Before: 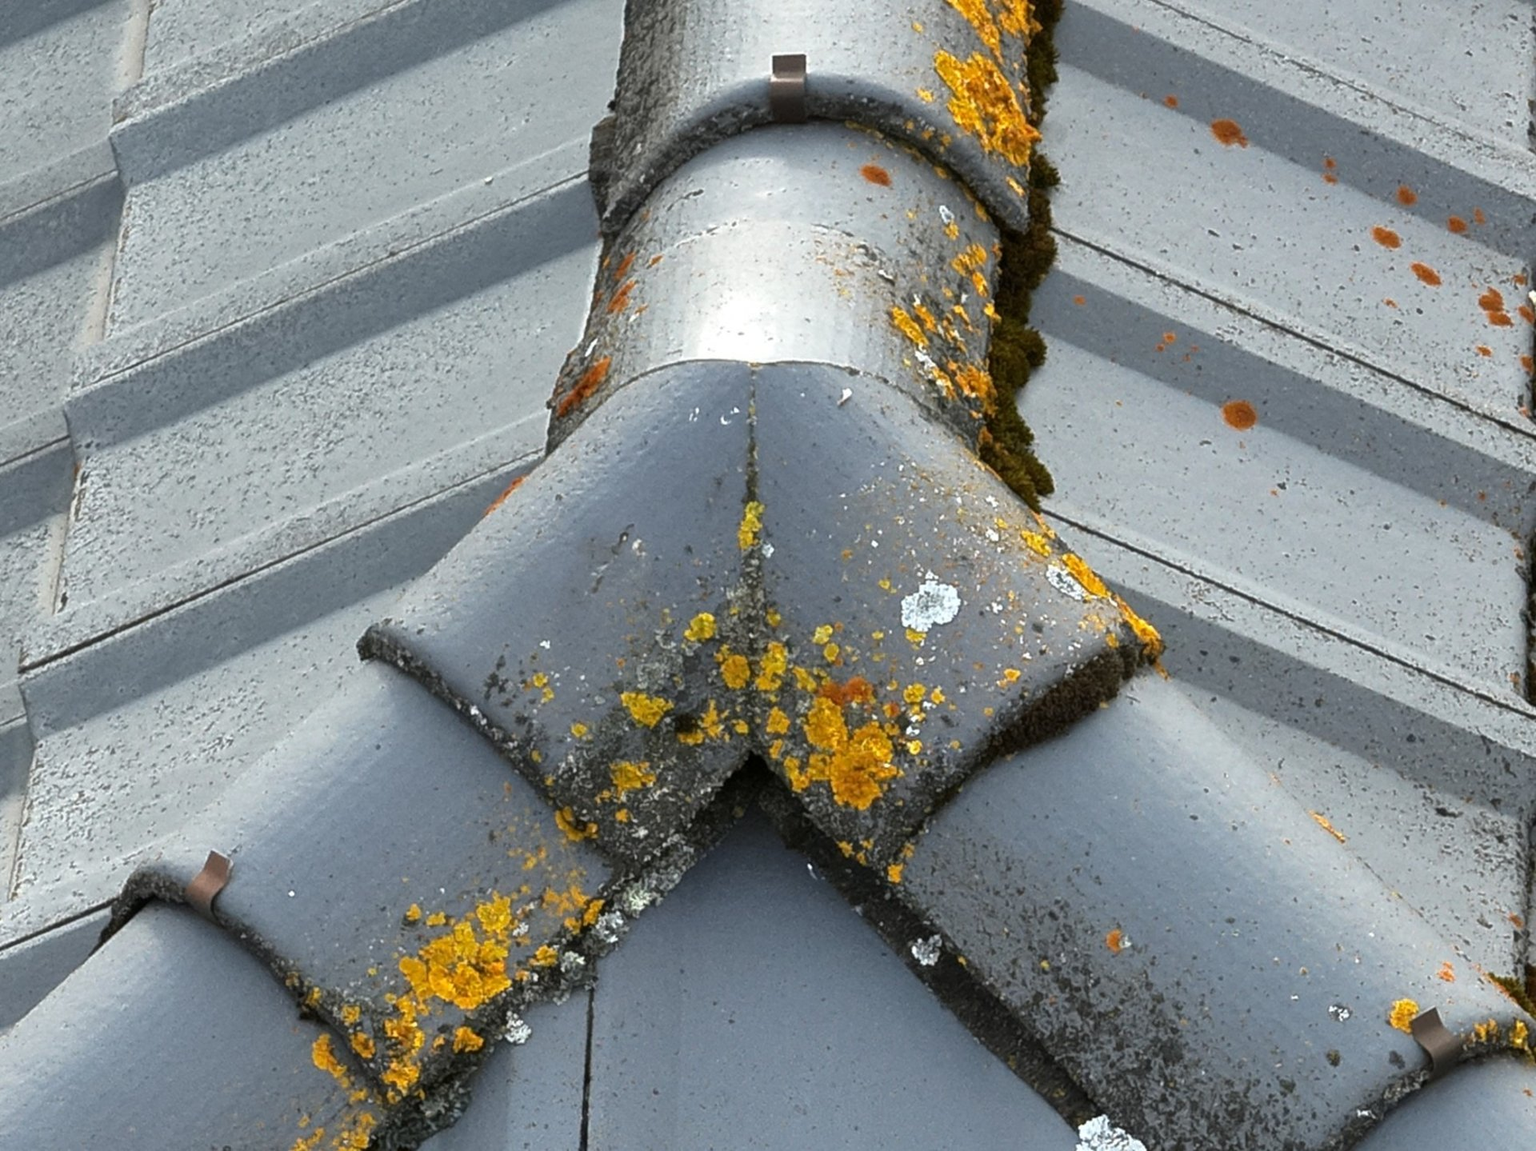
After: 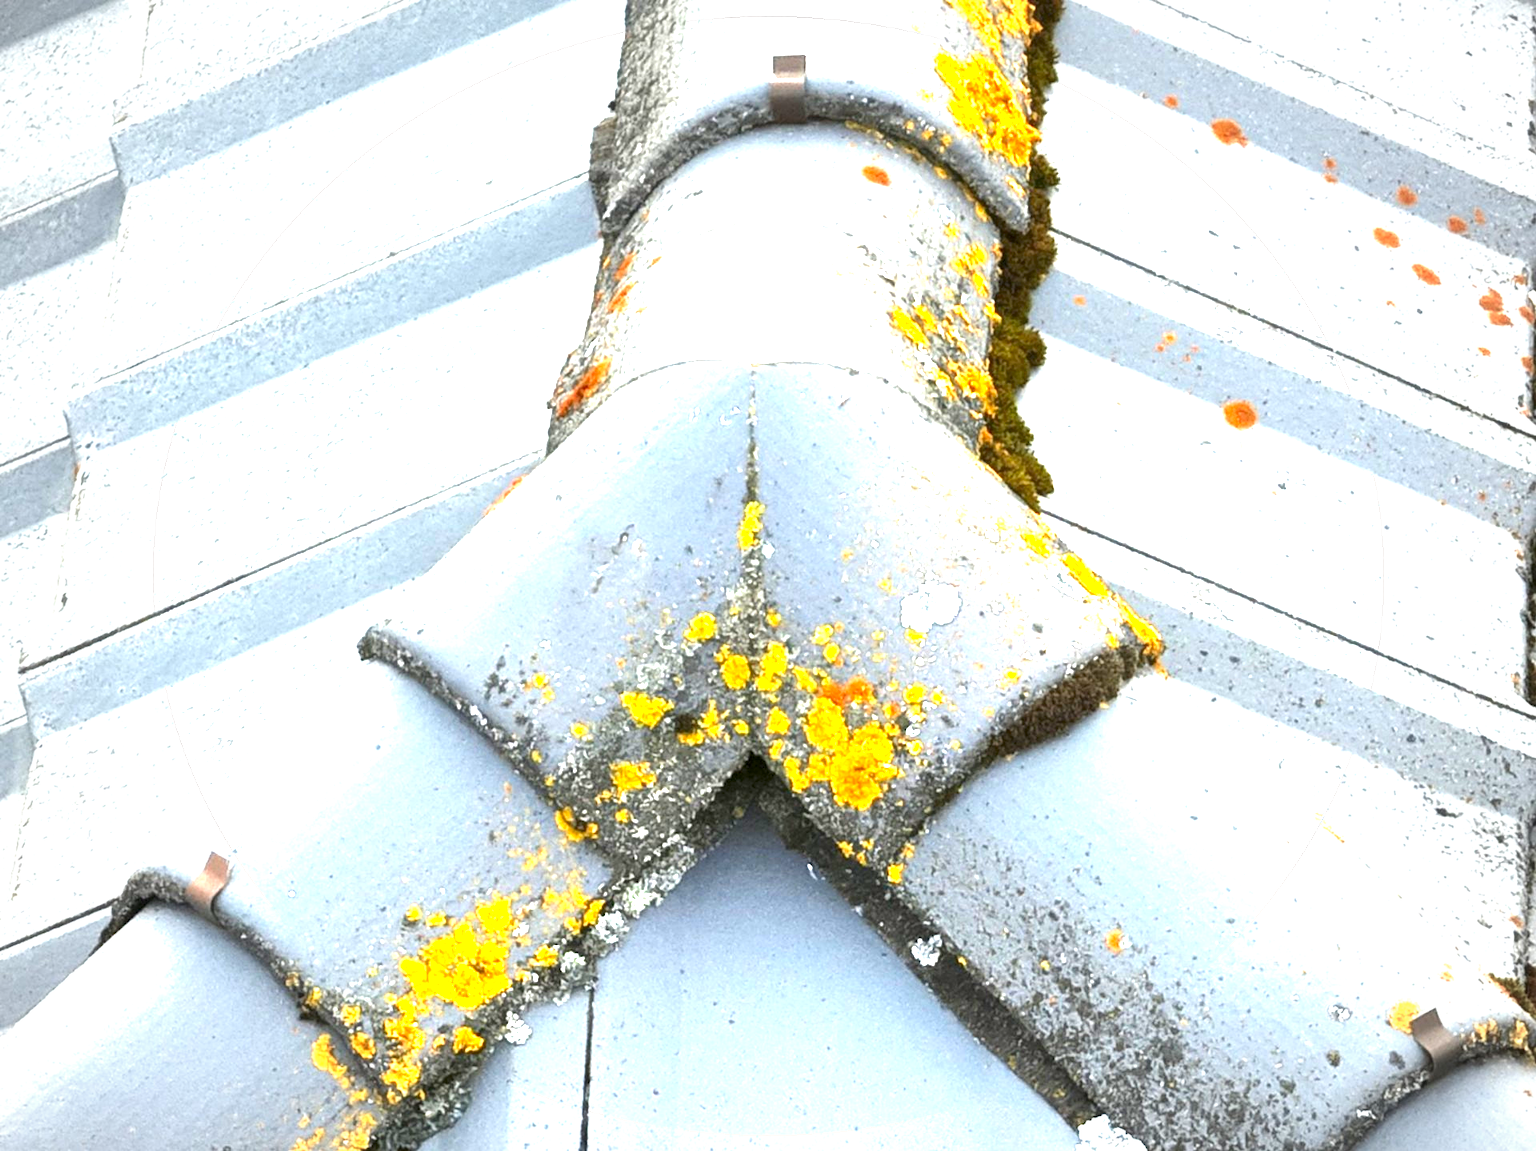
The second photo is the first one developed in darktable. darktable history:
vignetting: width/height ratio 1.091, unbound false
exposure: exposure 2.209 EV, compensate highlight preservation false
contrast brightness saturation: contrast 0.044, saturation 0.159
